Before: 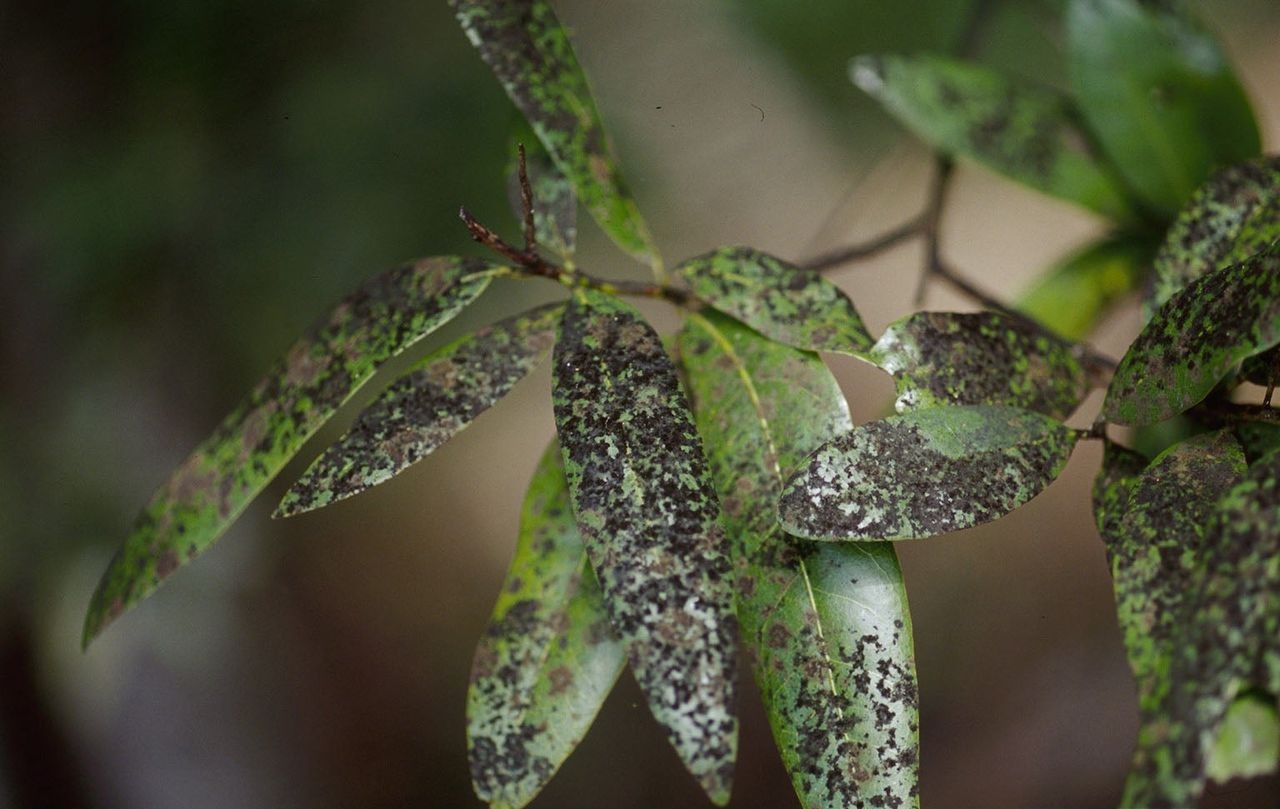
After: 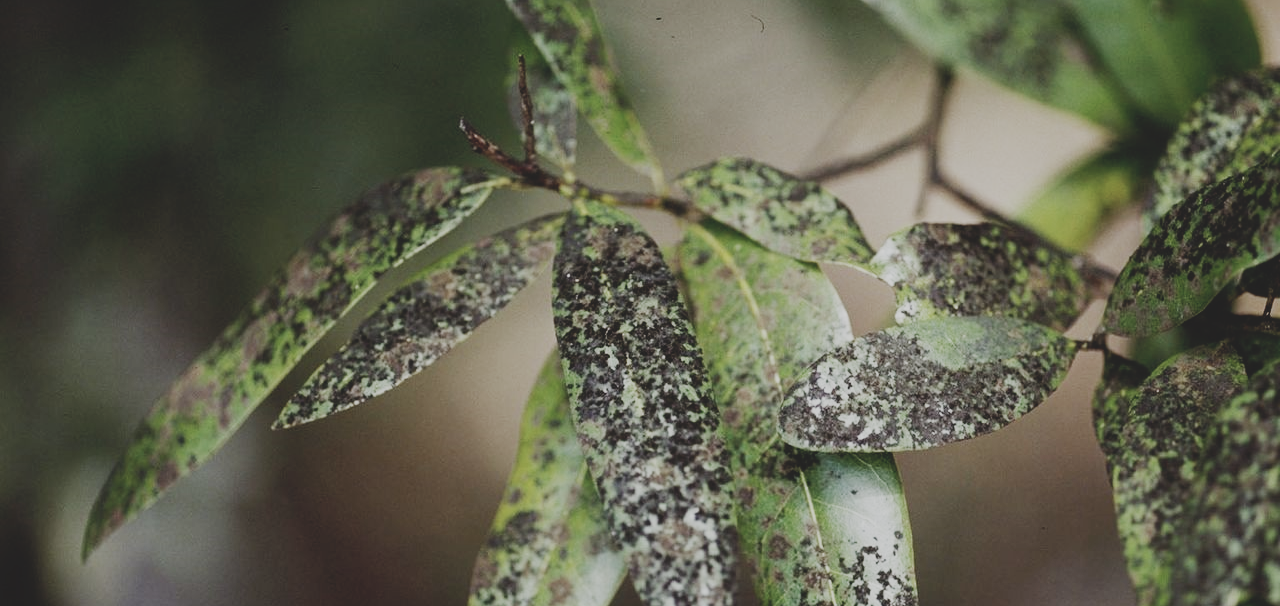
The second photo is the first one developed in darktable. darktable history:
exposure: black level correction 0, exposure 0.7 EV, compensate exposure bias true, compensate highlight preservation false
crop: top 11.038%, bottom 13.962%
contrast brightness saturation: contrast -0.26, saturation -0.43
sigmoid: contrast 1.81, skew -0.21, preserve hue 0%, red attenuation 0.1, red rotation 0.035, green attenuation 0.1, green rotation -0.017, blue attenuation 0.15, blue rotation -0.052, base primaries Rec2020
